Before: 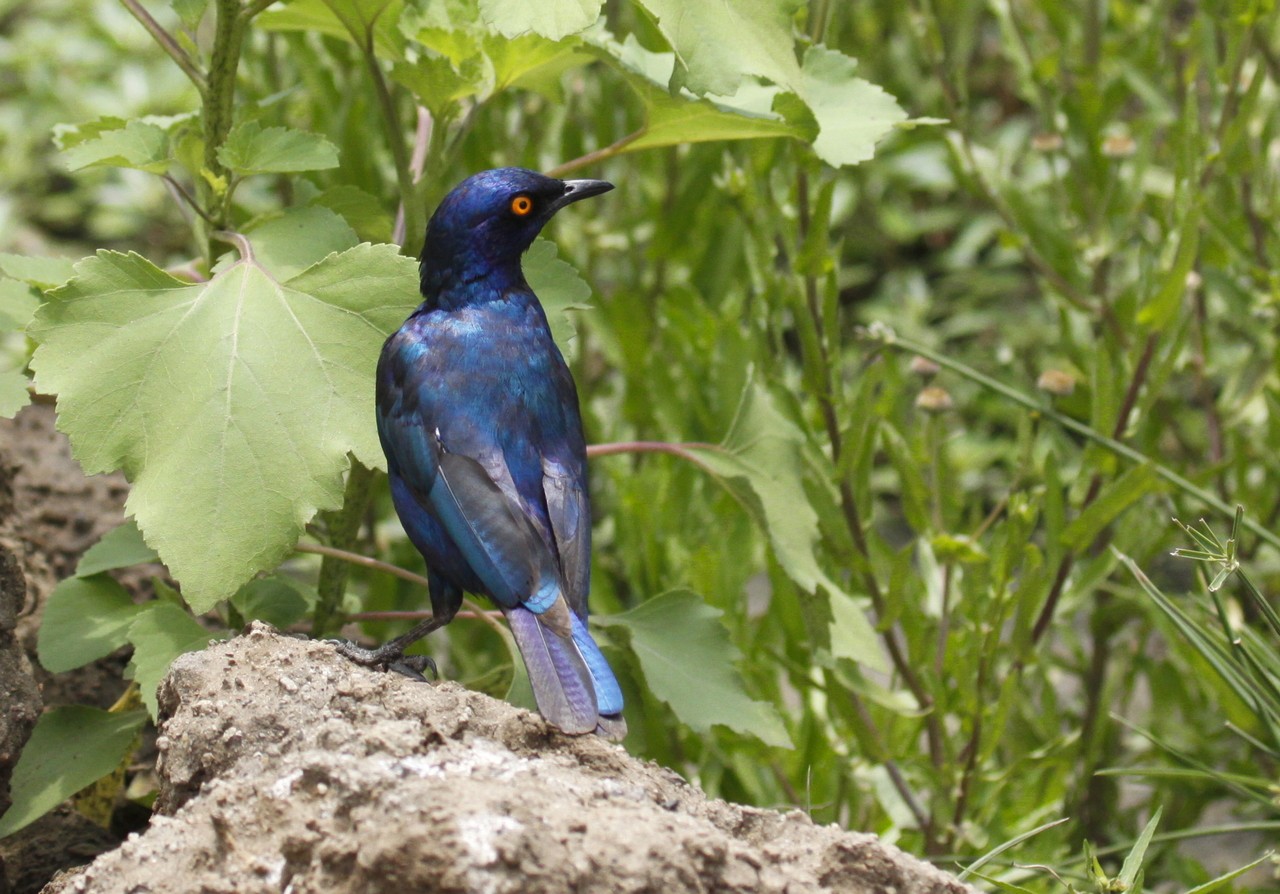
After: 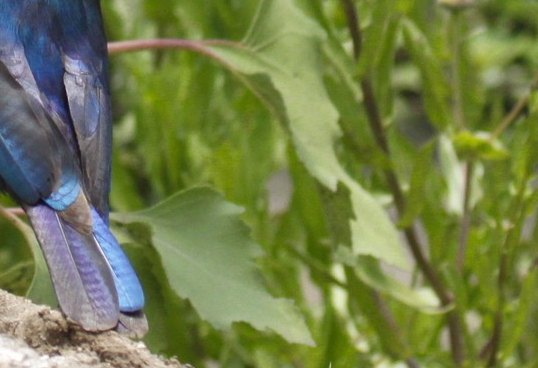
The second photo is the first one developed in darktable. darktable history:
crop: left 37.433%, top 45.097%, right 20.526%, bottom 13.634%
